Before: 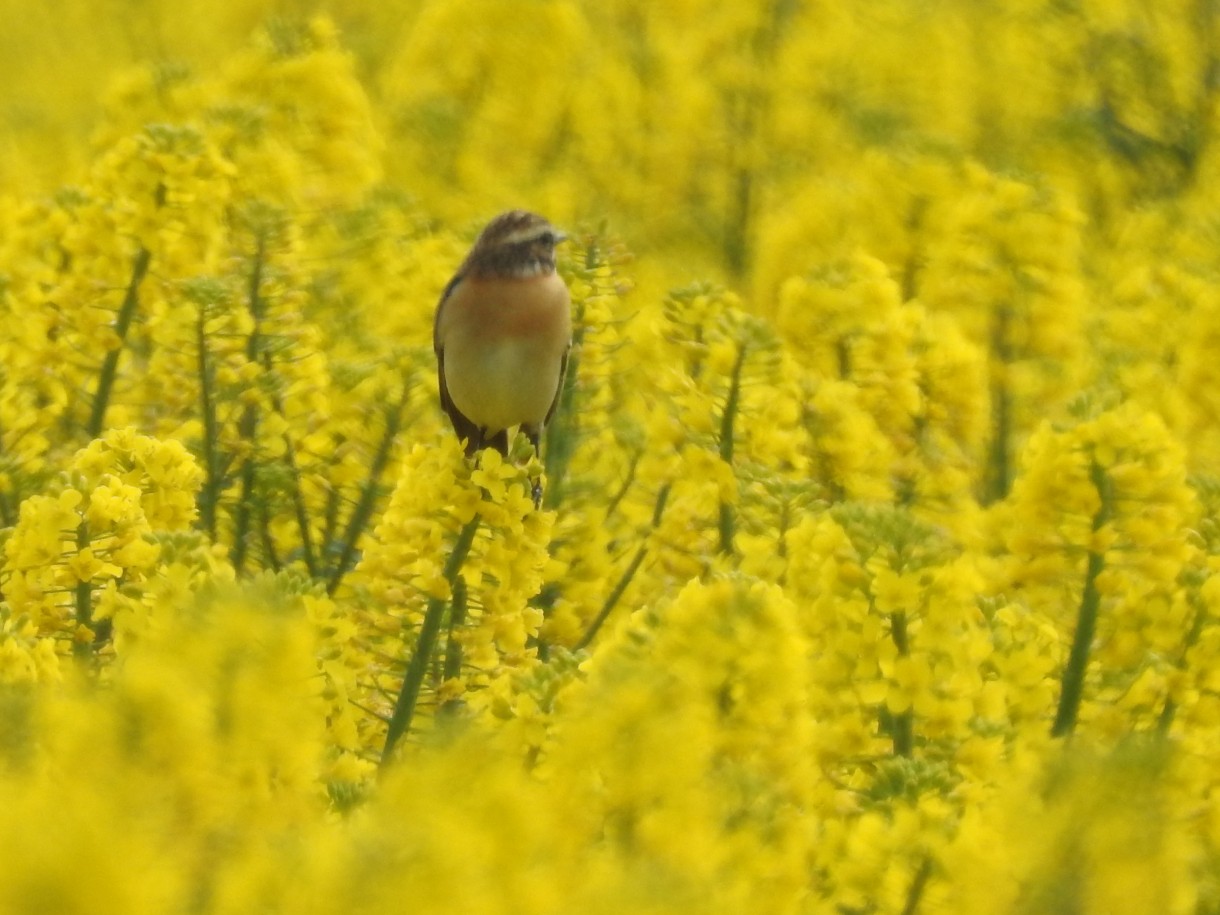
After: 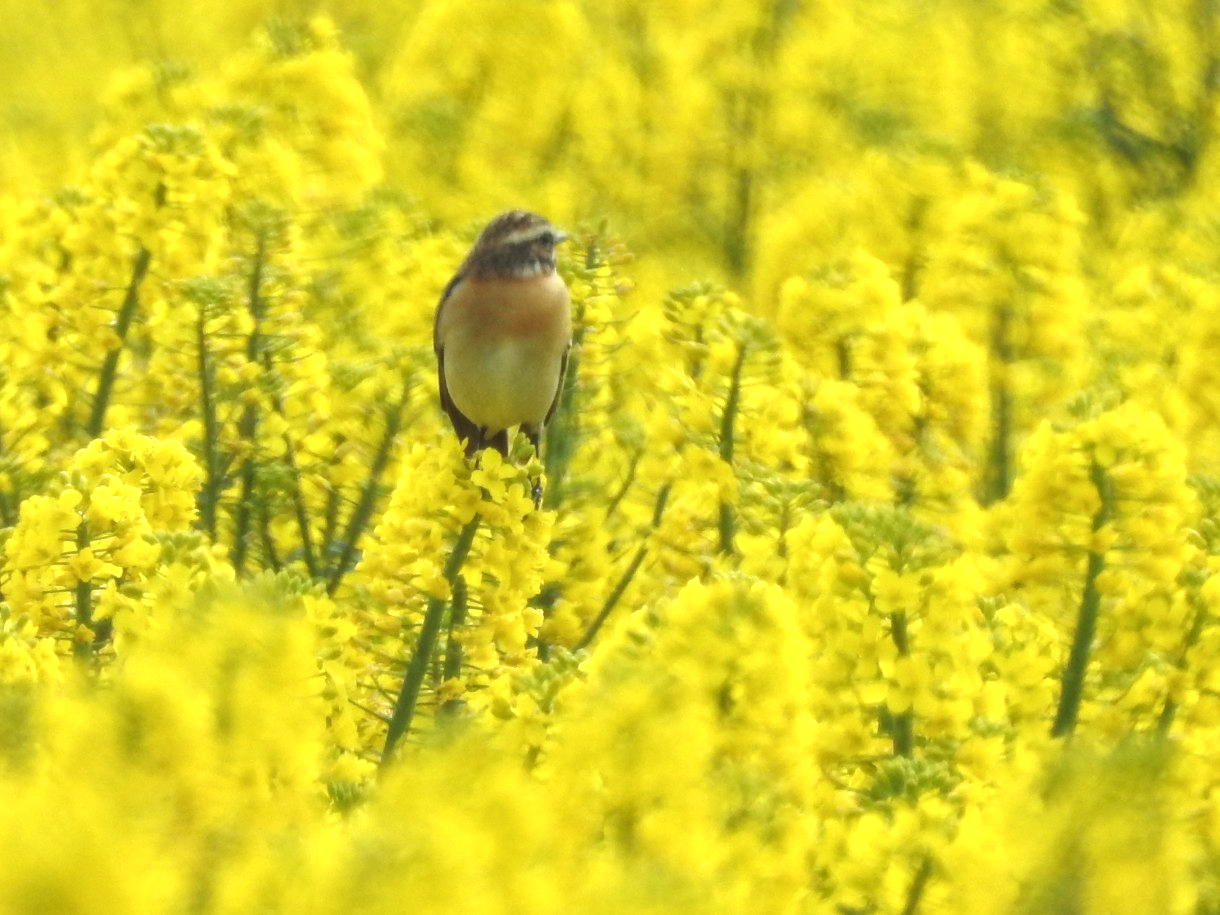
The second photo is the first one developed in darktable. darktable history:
exposure: black level correction -0.005, exposure 0.622 EV, compensate highlight preservation false
white balance: red 0.954, blue 1.079
local contrast: on, module defaults
